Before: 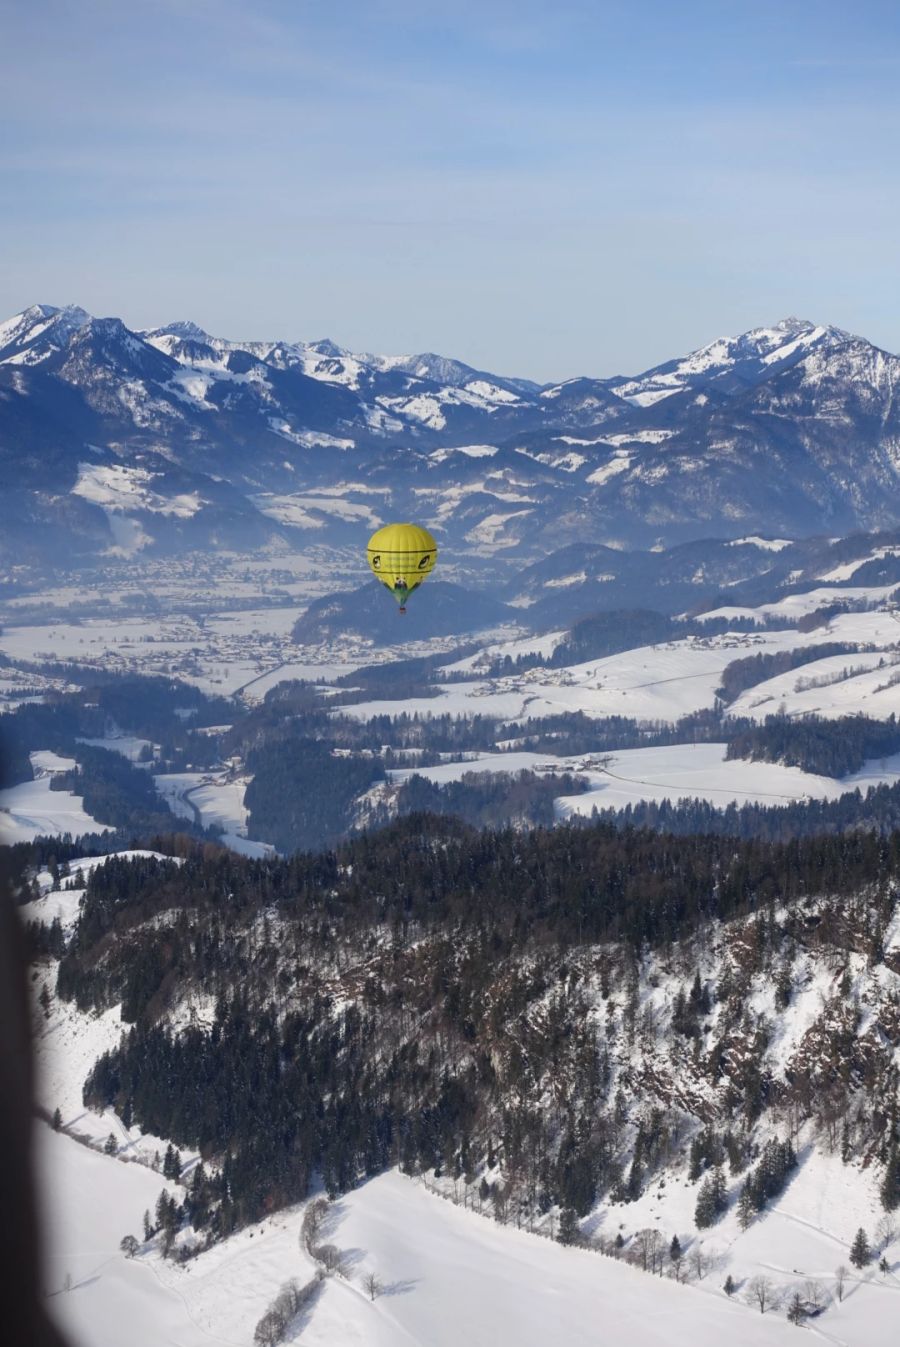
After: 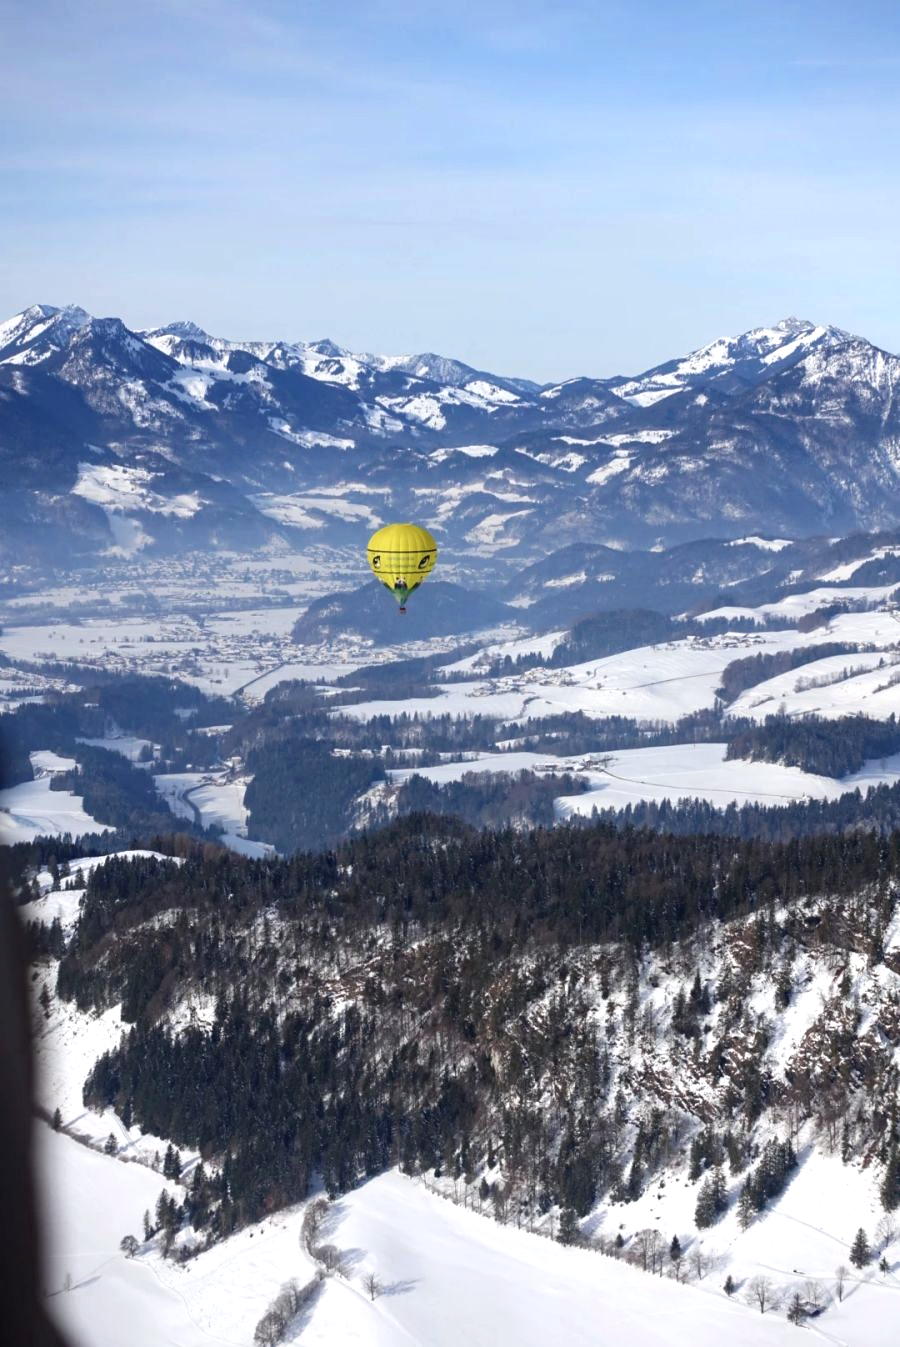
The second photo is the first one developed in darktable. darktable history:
color balance rgb: perceptual saturation grading › global saturation 30%, global vibrance 10%
white balance: red 0.988, blue 1.017
haze removal: compatibility mode true, adaptive false
contrast brightness saturation: contrast 0.1, saturation -0.3
exposure: black level correction 0.001, exposure 0.5 EV, compensate exposure bias true, compensate highlight preservation false
